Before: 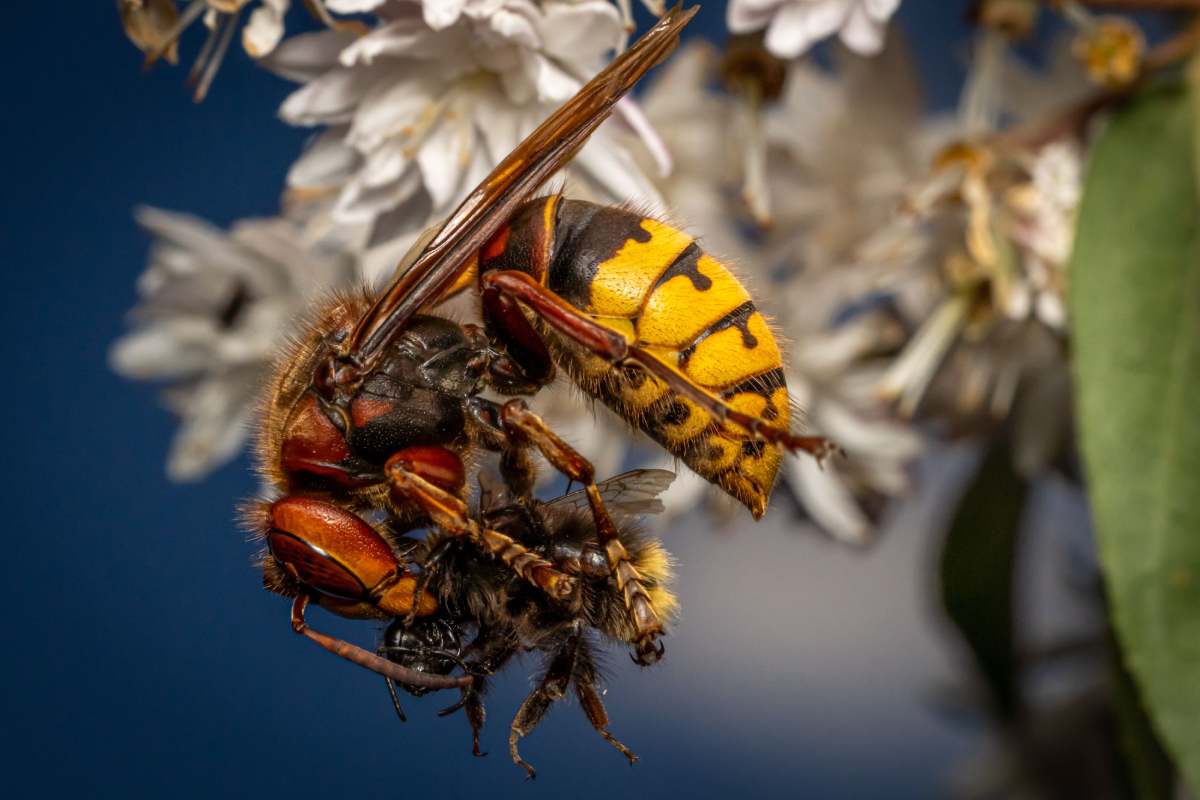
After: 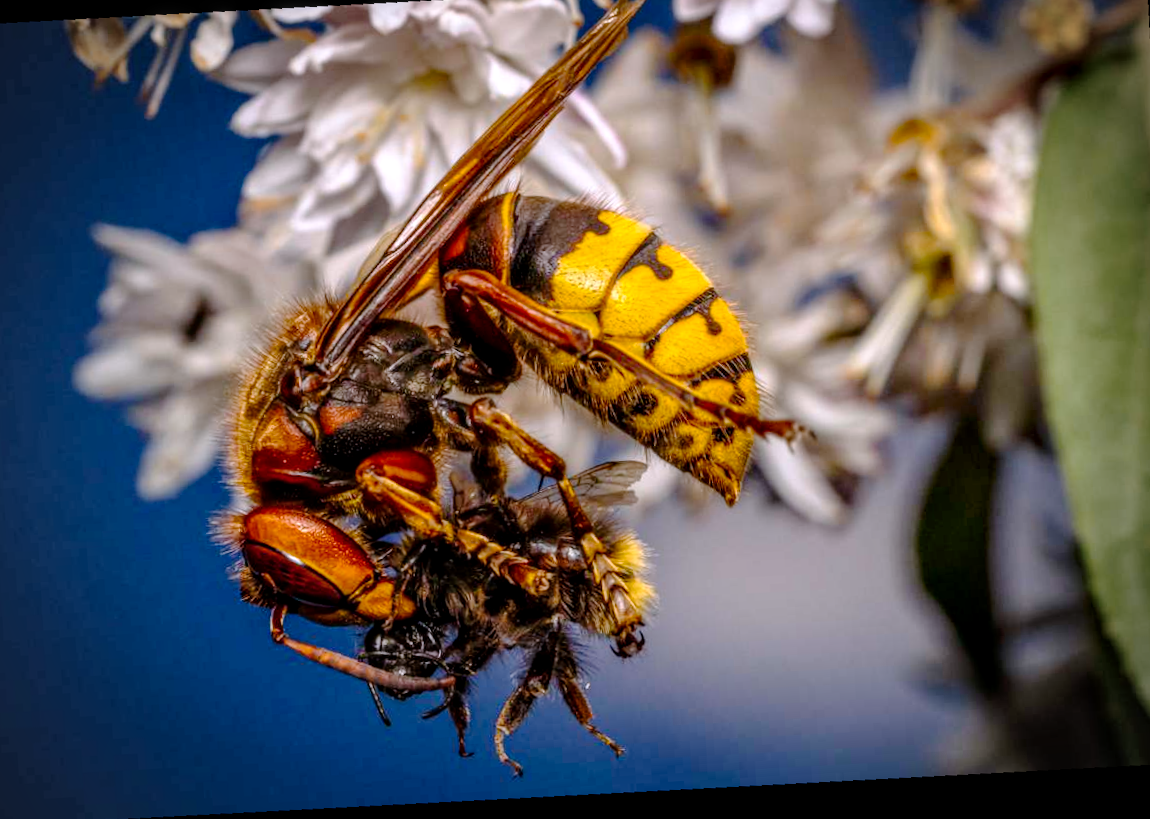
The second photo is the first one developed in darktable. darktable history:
local contrast: detail 130%
shadows and highlights: shadows 22.7, highlights -48.71, soften with gaussian
vignetting: fall-off start 71.74%
crop and rotate: angle -1.96°, left 3.097%, top 4.154%, right 1.586%, bottom 0.529%
color balance rgb: perceptual saturation grading › global saturation 30%
rotate and perspective: rotation -4.98°, automatic cropping off
tone curve: curves: ch0 [(0, 0) (0.003, 0.003) (0.011, 0.014) (0.025, 0.027) (0.044, 0.044) (0.069, 0.064) (0.1, 0.108) (0.136, 0.153) (0.177, 0.208) (0.224, 0.275) (0.277, 0.349) (0.335, 0.422) (0.399, 0.492) (0.468, 0.557) (0.543, 0.617) (0.623, 0.682) (0.709, 0.745) (0.801, 0.826) (0.898, 0.916) (1, 1)], preserve colors none
white balance: red 1.004, blue 1.096
